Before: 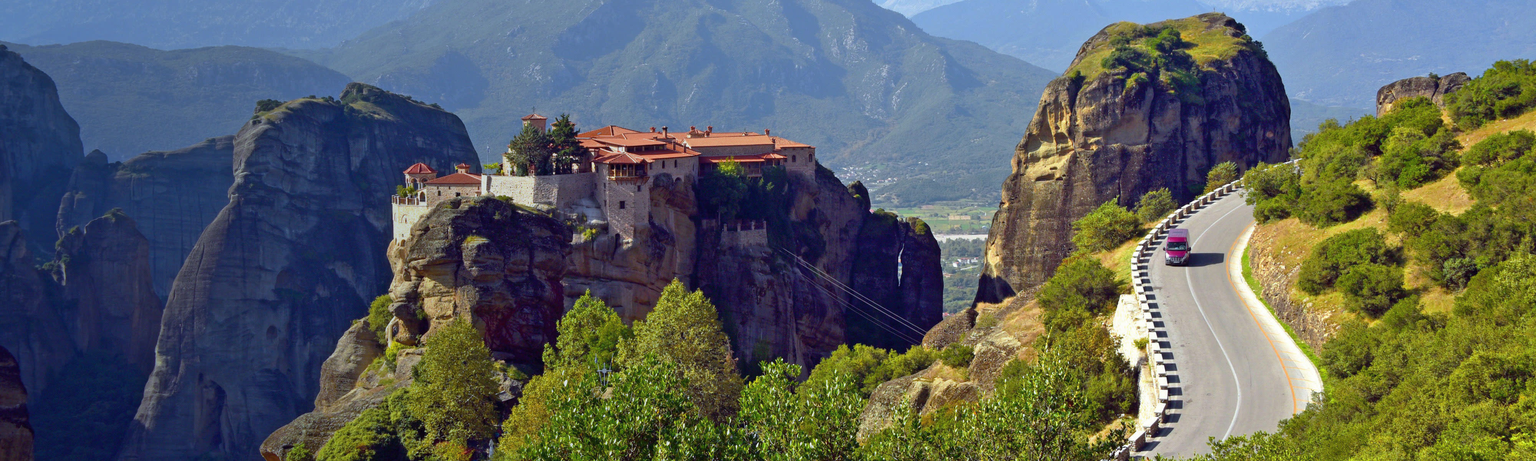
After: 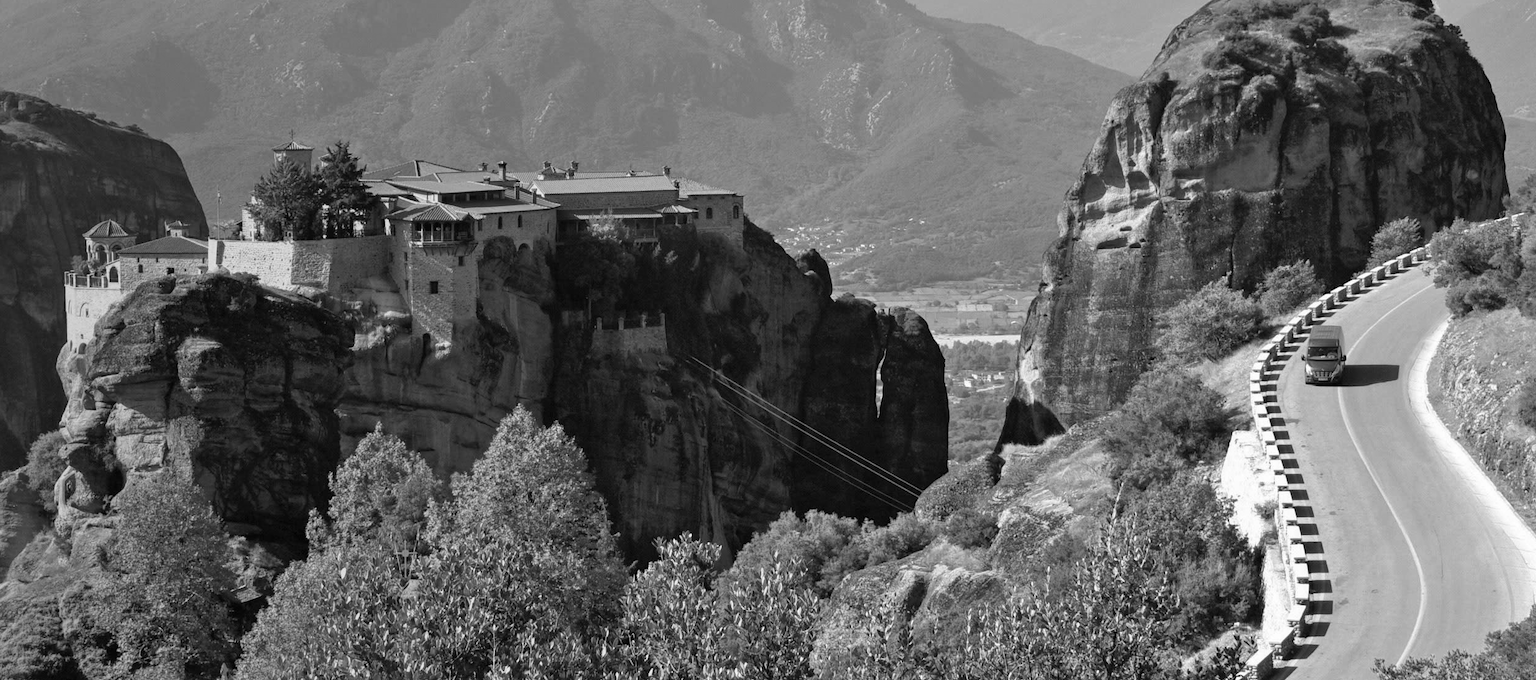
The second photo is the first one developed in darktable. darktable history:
monochrome: on, module defaults
color correction: highlights a* 5.59, highlights b* 5.24, saturation 0.68
crop and rotate: left 22.918%, top 5.629%, right 14.711%, bottom 2.247%
